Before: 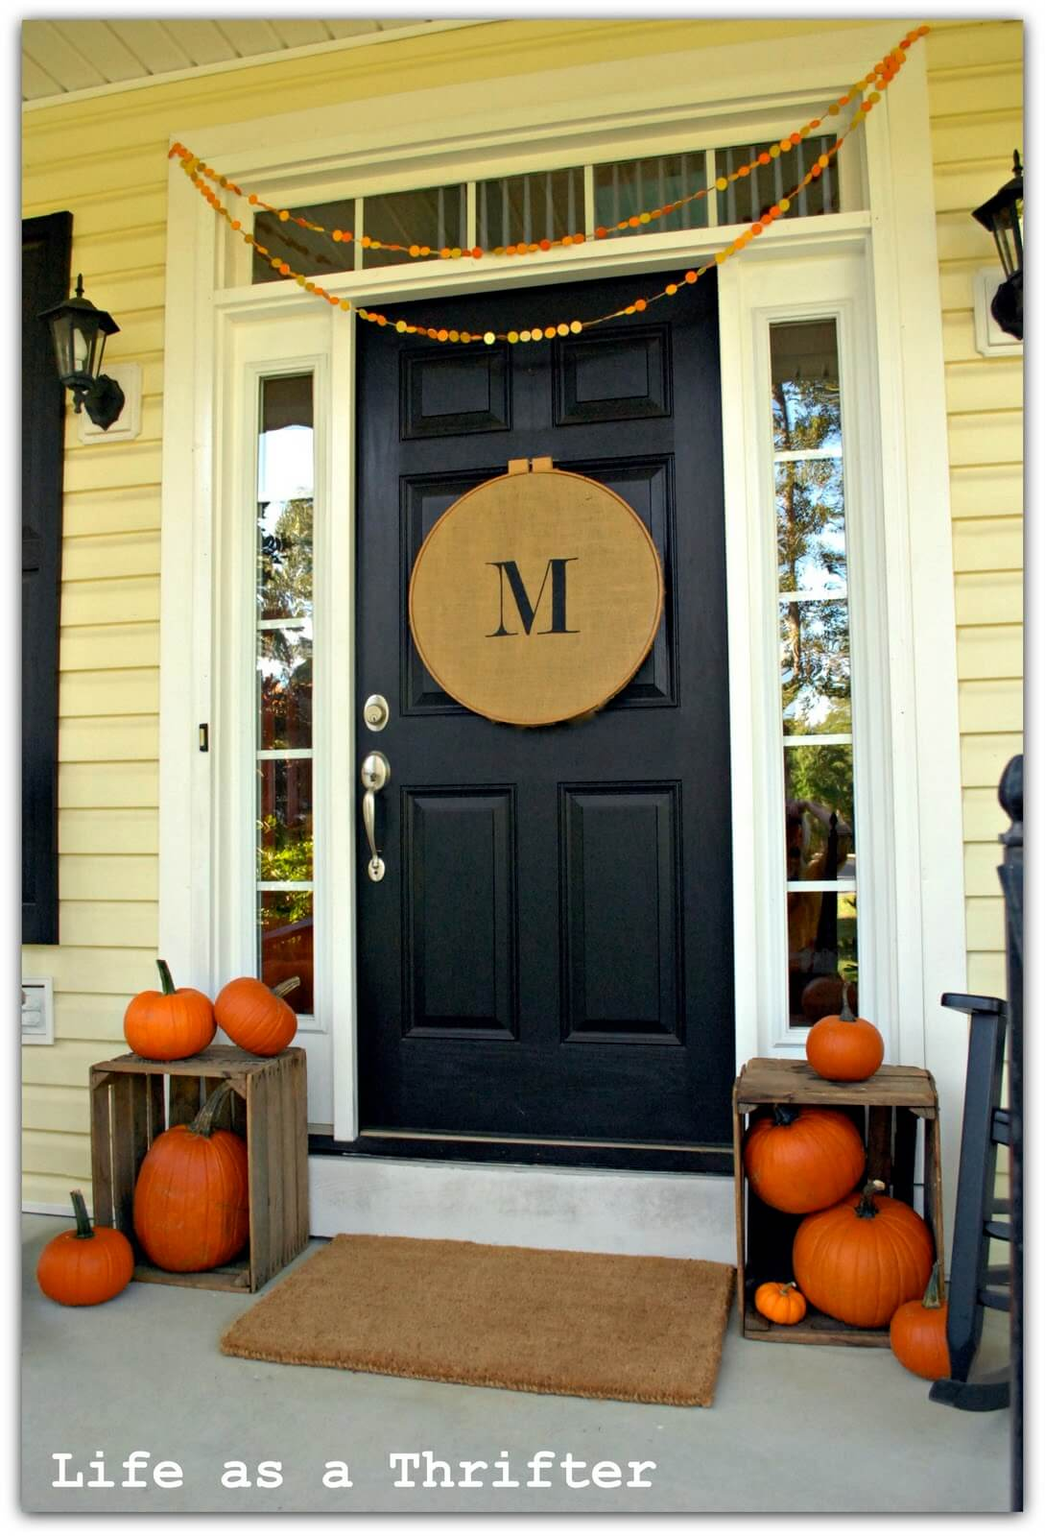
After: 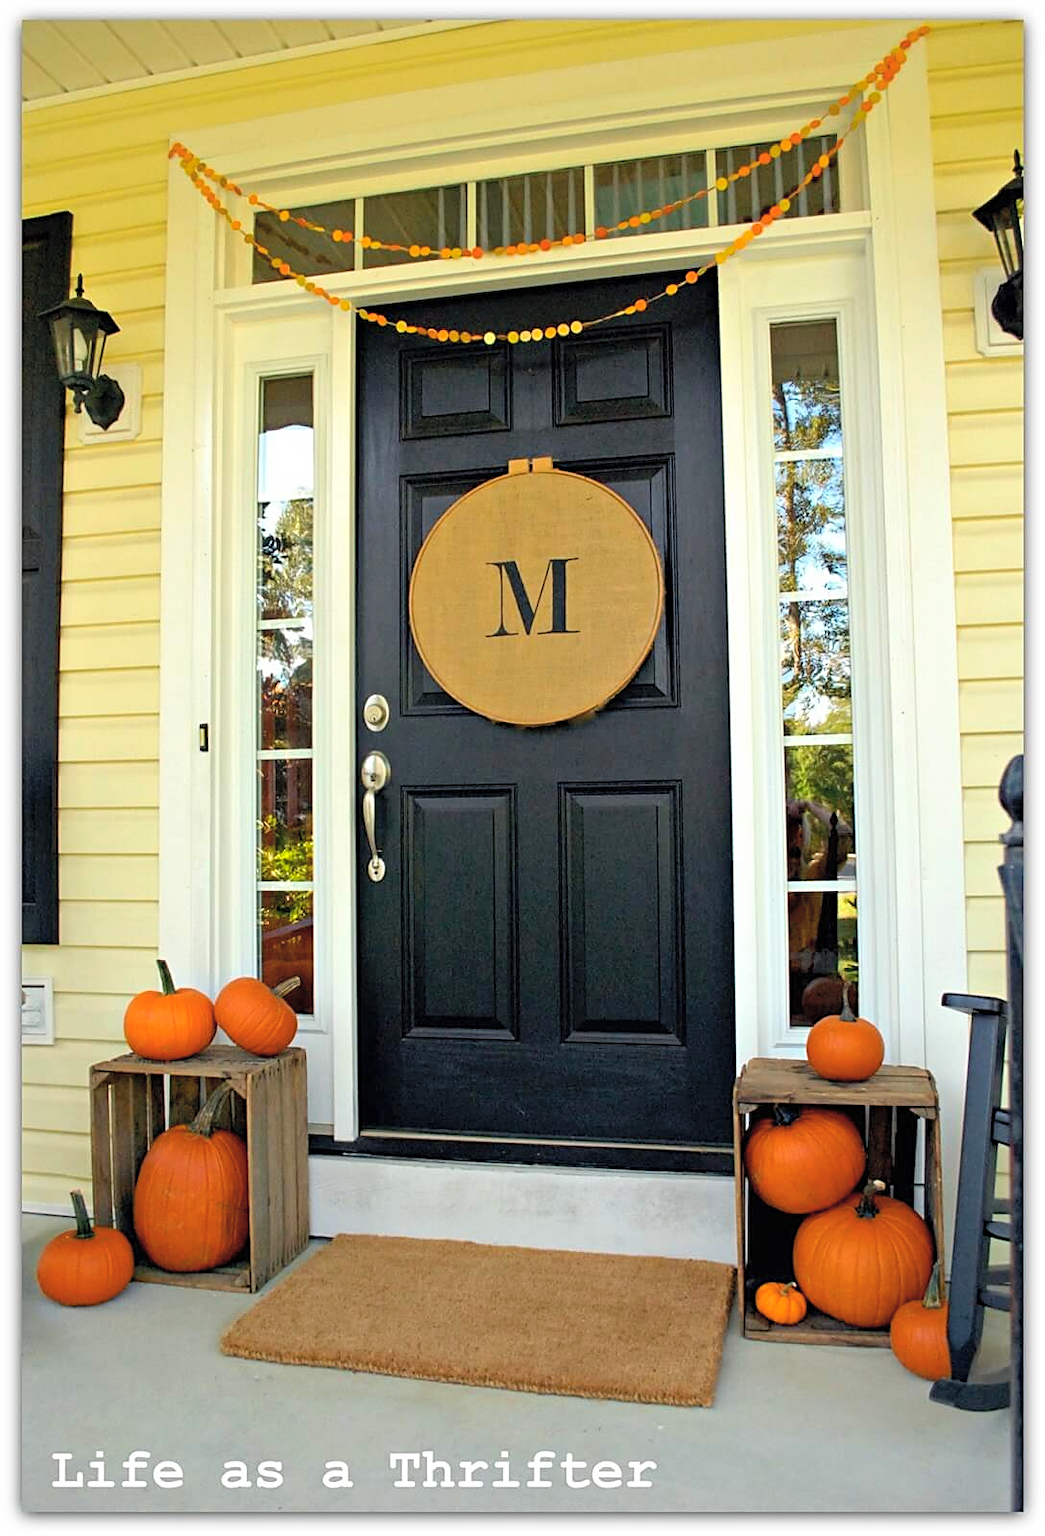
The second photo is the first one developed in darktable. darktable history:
color balance rgb: perceptual saturation grading › global saturation 10%, global vibrance 10%
contrast brightness saturation: brightness 0.15
sharpen: on, module defaults
